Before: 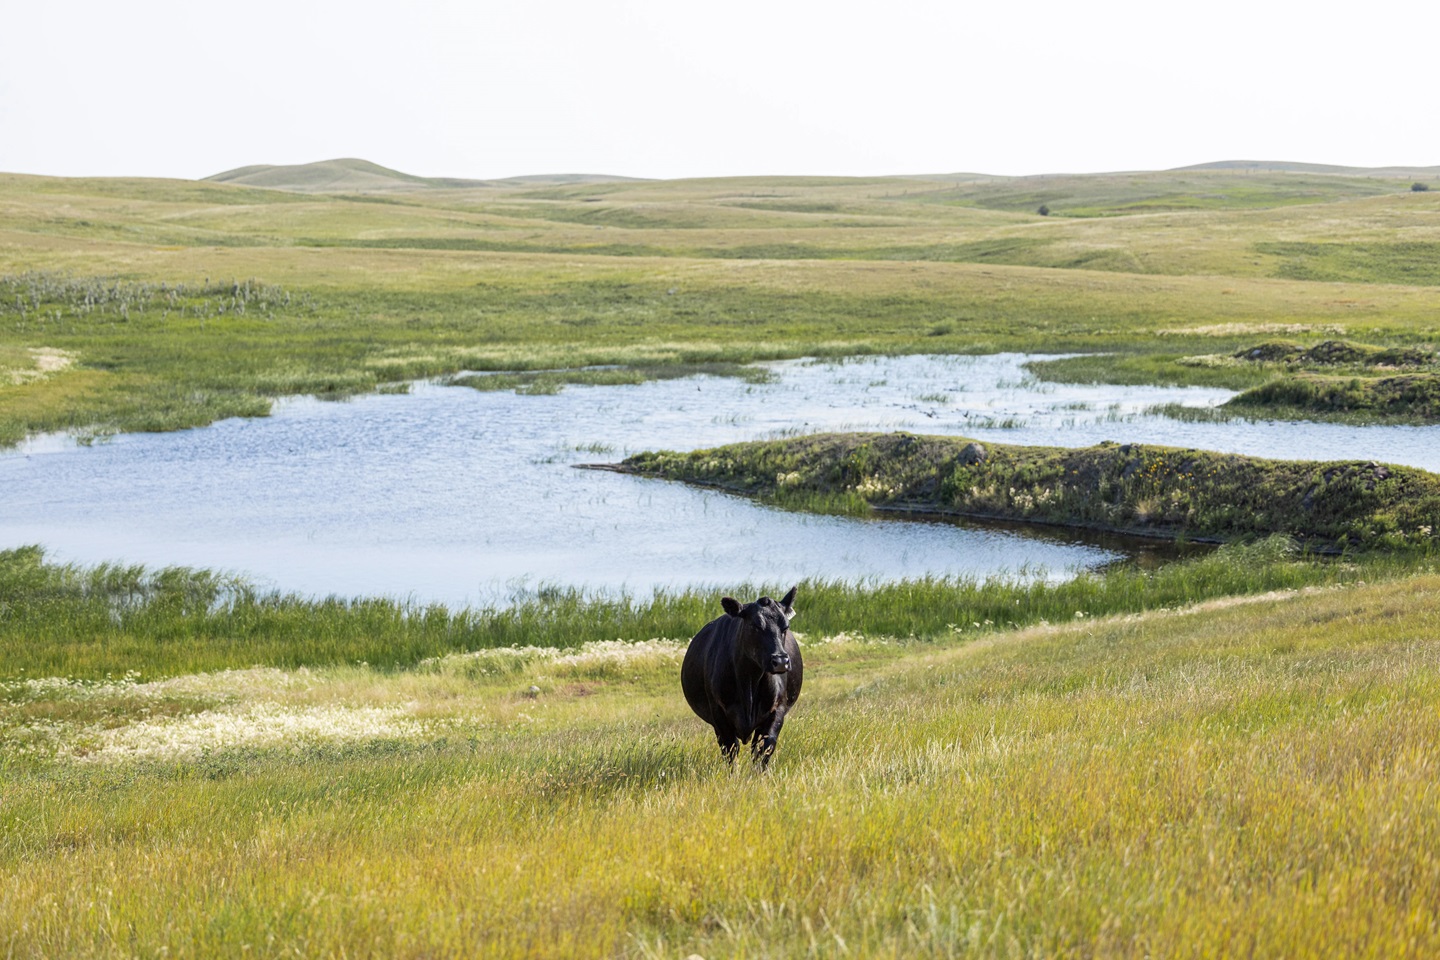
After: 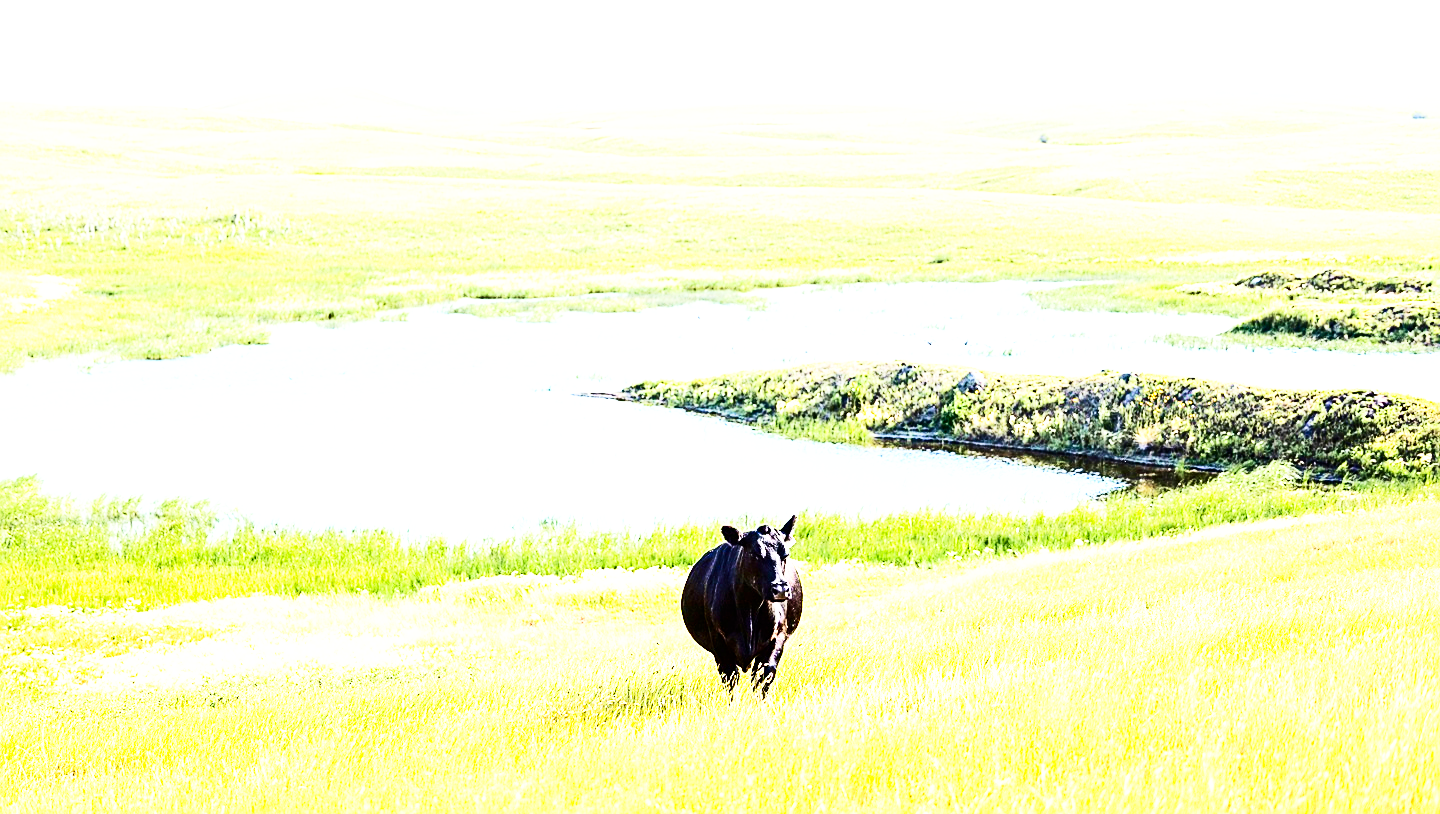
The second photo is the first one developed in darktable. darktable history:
crop: top 7.578%, bottom 7.596%
contrast brightness saturation: contrast 0.414, brightness 0.042, saturation 0.257
exposure: black level correction 0, exposure 1.098 EV, compensate highlight preservation false
sharpen: on, module defaults
velvia: on, module defaults
contrast equalizer: y [[0.5, 0.486, 0.447, 0.446, 0.489, 0.5], [0.5 ×6], [0.5 ×6], [0 ×6], [0 ×6]], mix -0.185
base curve: curves: ch0 [(0, 0) (0.007, 0.004) (0.027, 0.03) (0.046, 0.07) (0.207, 0.54) (0.442, 0.872) (0.673, 0.972) (1, 1)], preserve colors none
